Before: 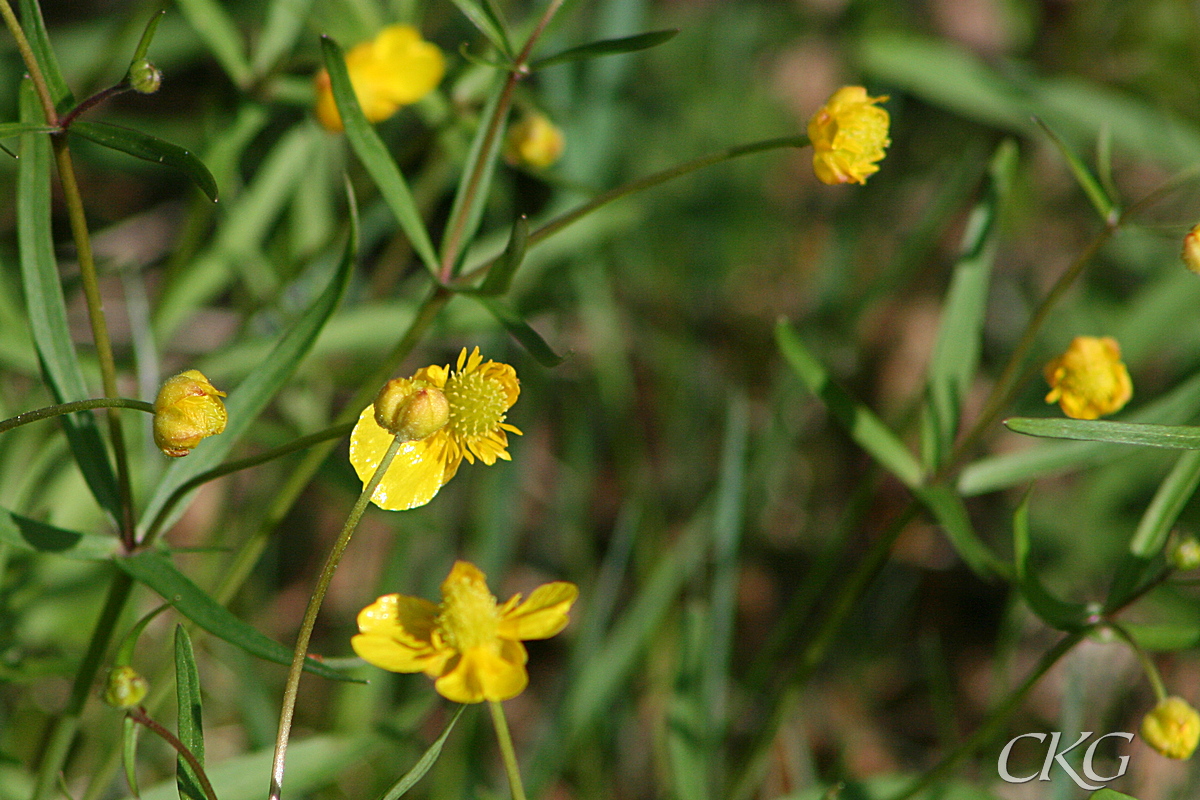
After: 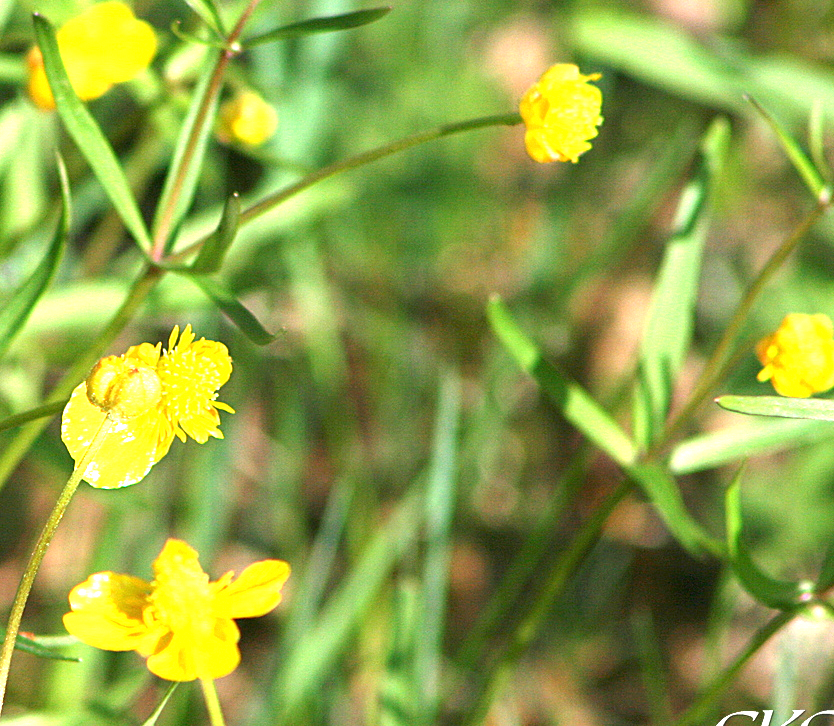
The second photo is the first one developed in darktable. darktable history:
exposure: black level correction 0, exposure 1.9 EV, compensate highlight preservation false
crop and rotate: left 24.034%, top 2.838%, right 6.406%, bottom 6.299%
